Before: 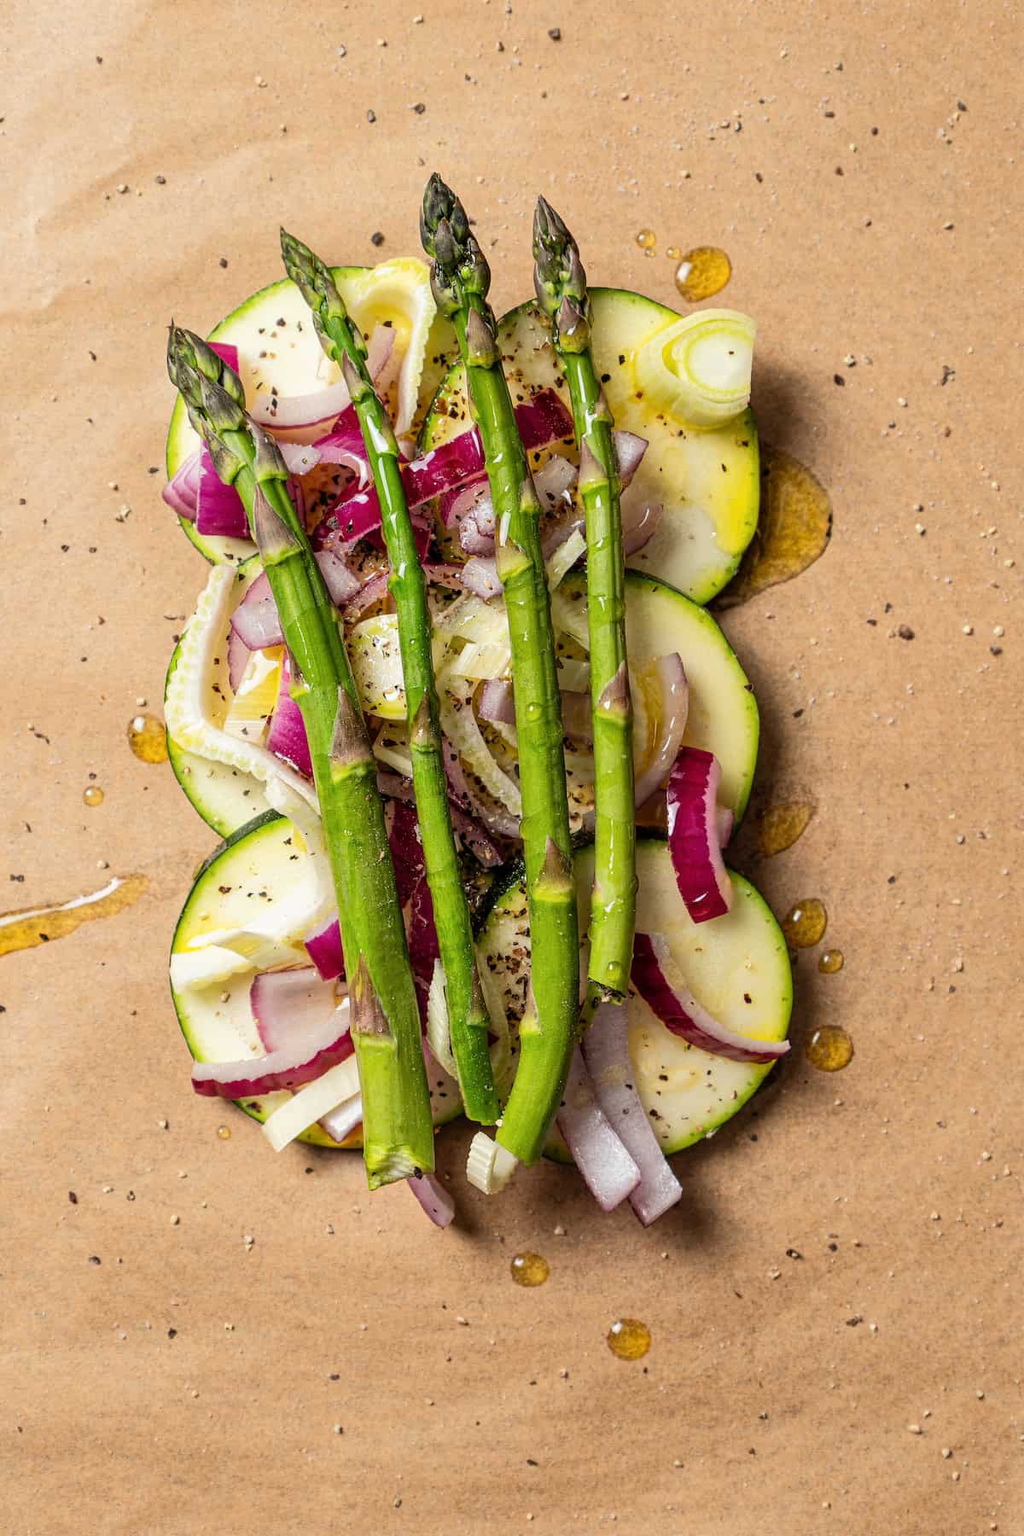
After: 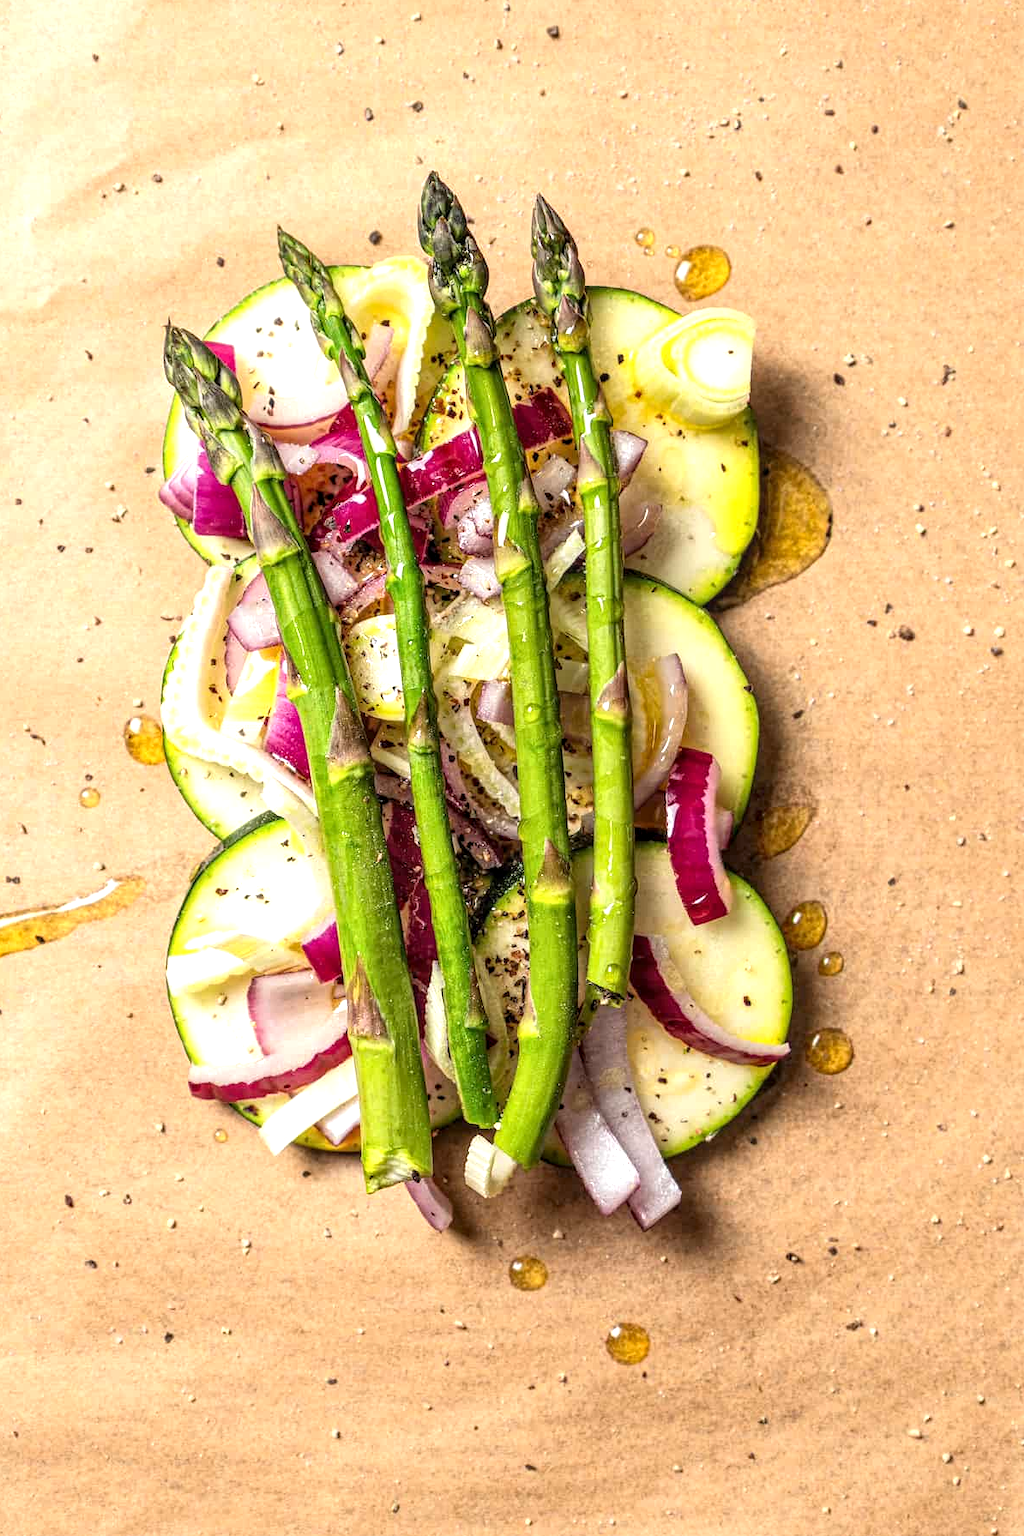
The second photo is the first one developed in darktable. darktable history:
crop and rotate: left 0.498%, top 0.183%, bottom 0.289%
exposure: exposure 0.66 EV, compensate highlight preservation false
local contrast: on, module defaults
